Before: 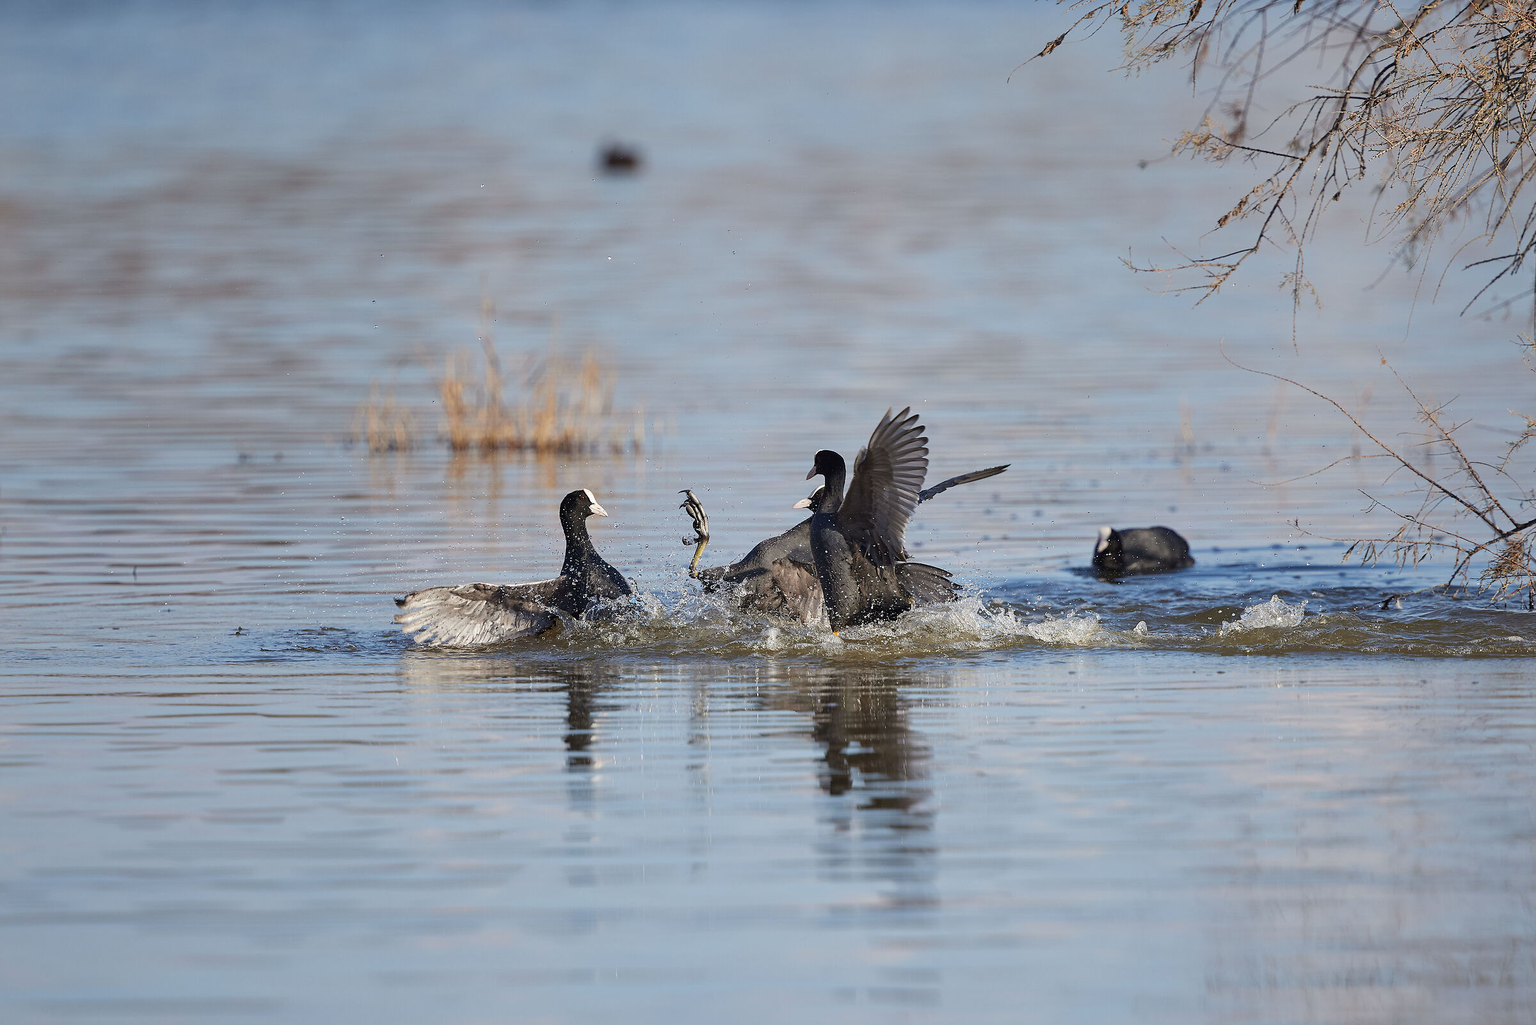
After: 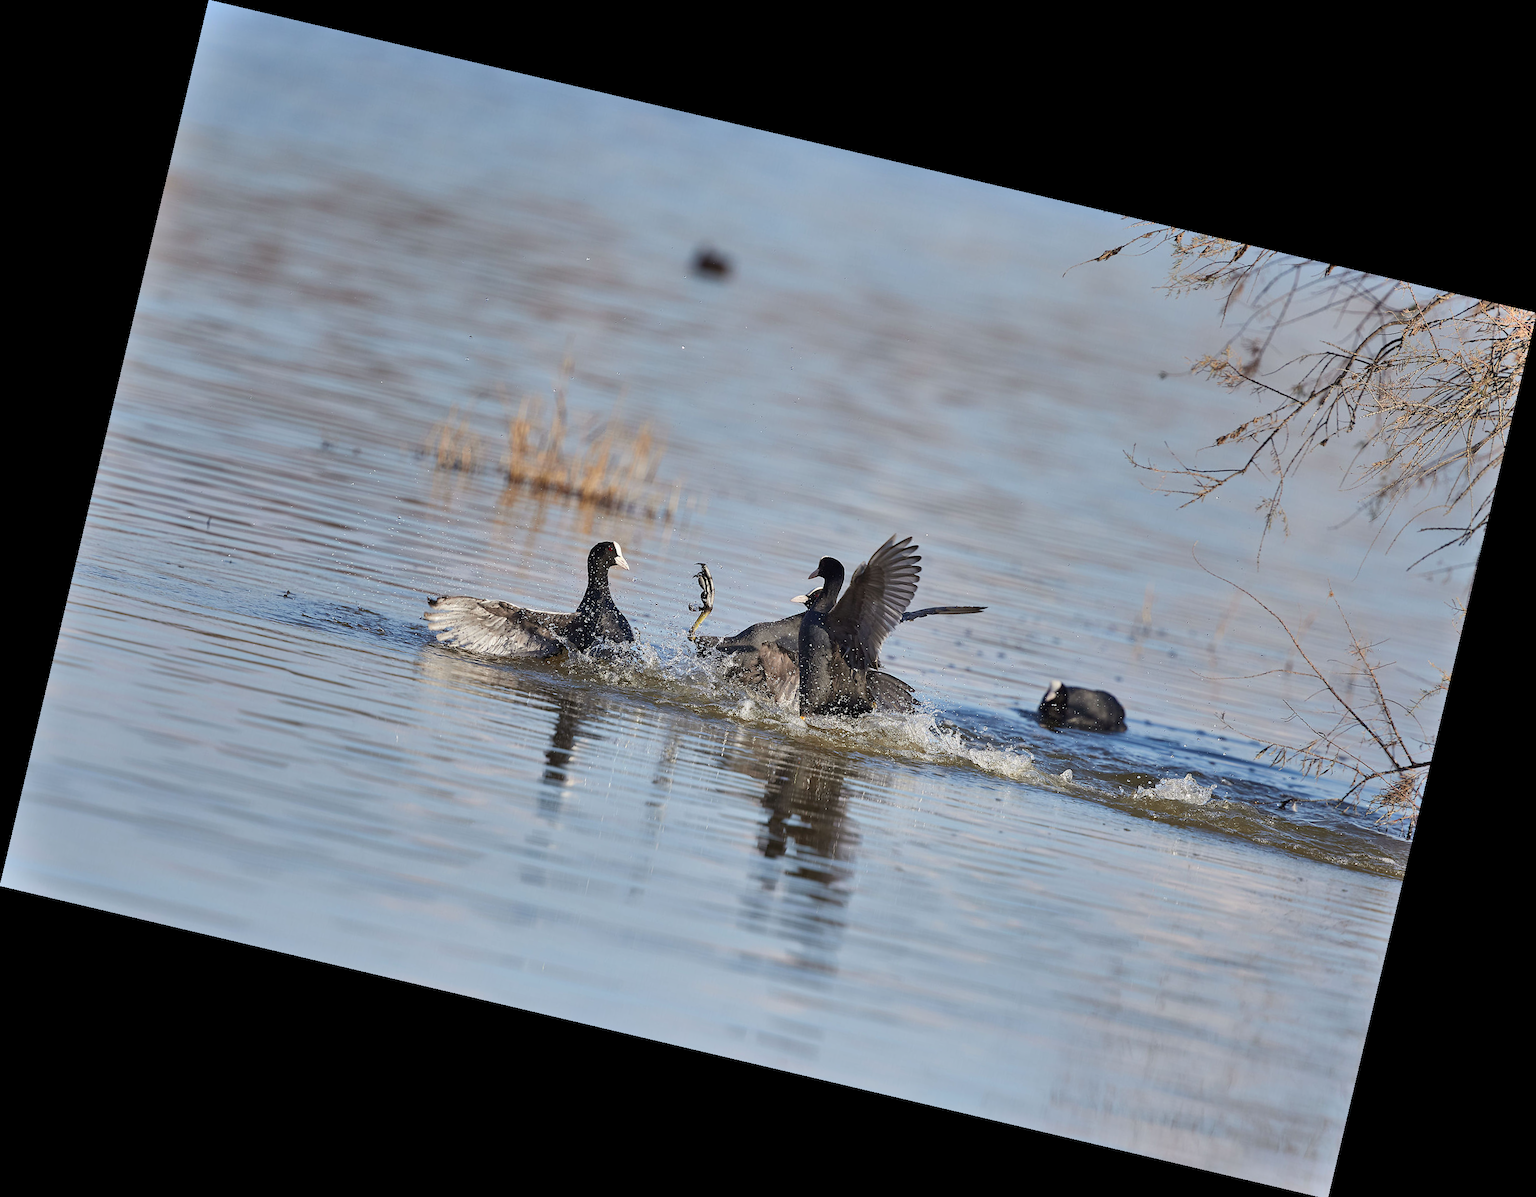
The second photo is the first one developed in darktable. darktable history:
contrast brightness saturation: contrast 0.1, brightness 0.02, saturation 0.02
rotate and perspective: rotation 13.27°, automatic cropping off
shadows and highlights: shadows 60, soften with gaussian
